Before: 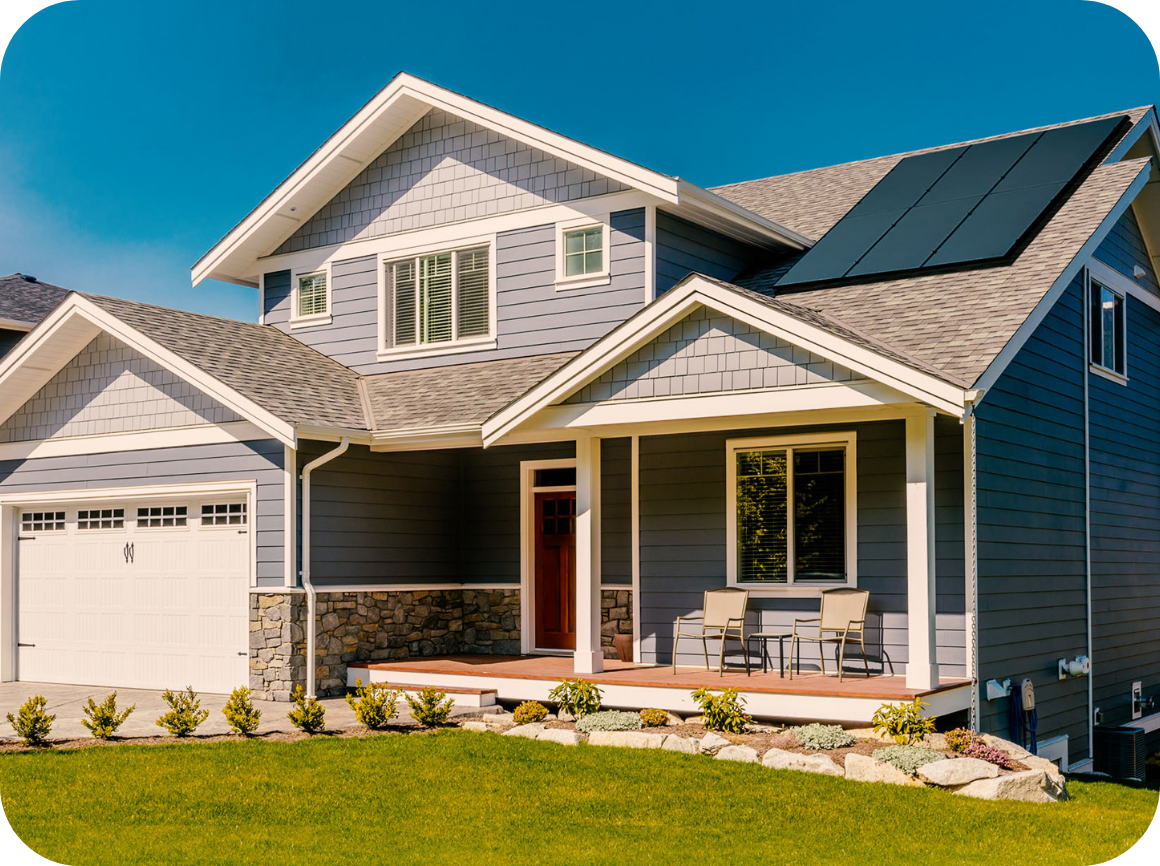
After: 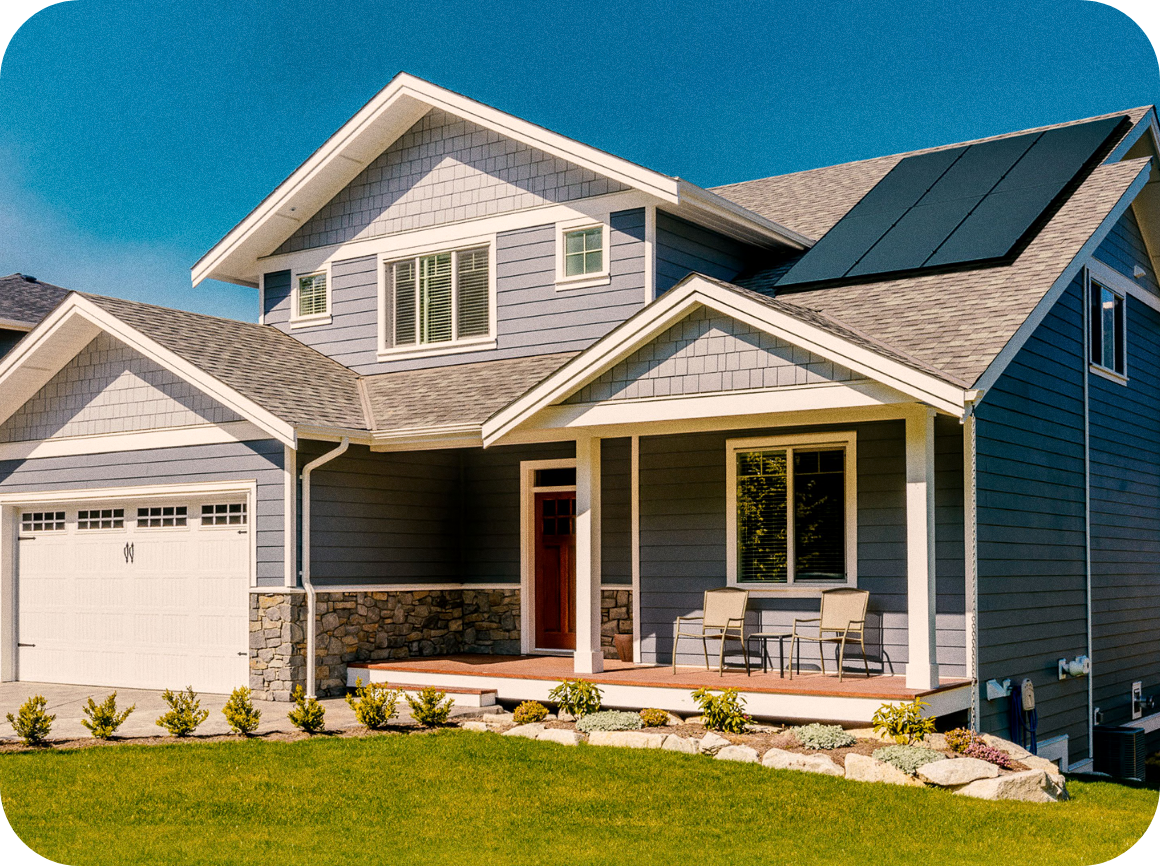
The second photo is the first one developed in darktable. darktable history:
grain: coarseness 0.09 ISO
local contrast: mode bilateral grid, contrast 20, coarseness 50, detail 120%, midtone range 0.2
